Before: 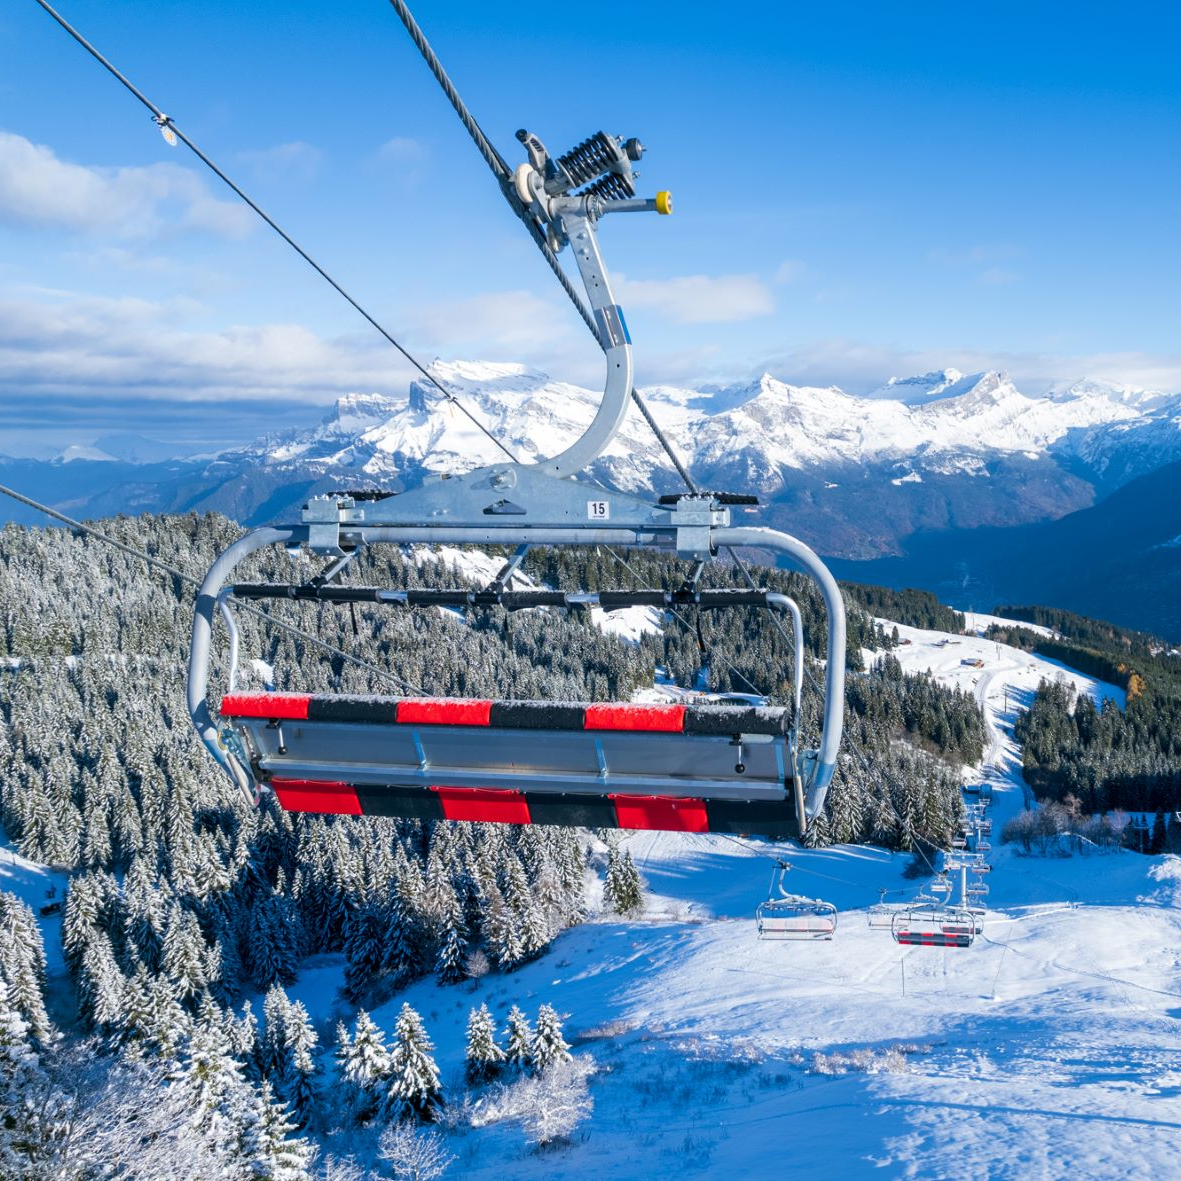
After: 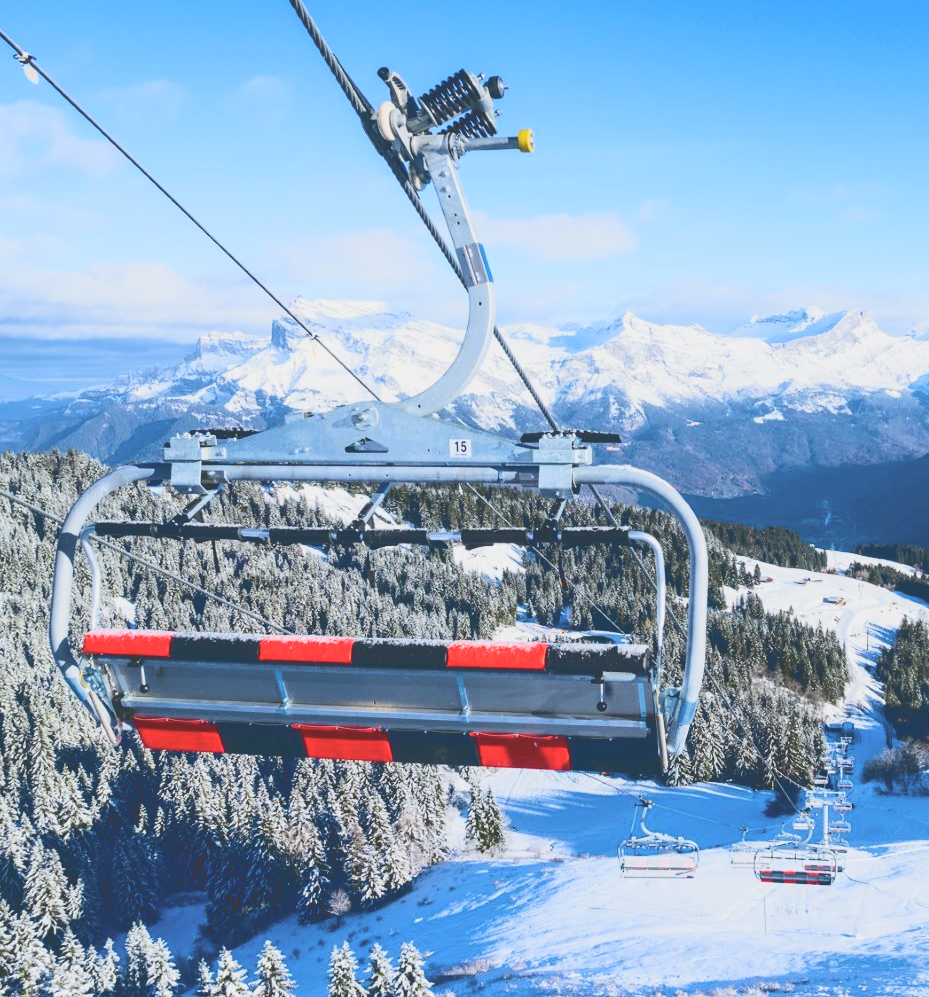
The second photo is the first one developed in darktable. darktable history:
contrast brightness saturation: contrast -0.158, brightness 0.045, saturation -0.132
tone curve: curves: ch0 [(0, 0) (0.003, 0.231) (0.011, 0.231) (0.025, 0.231) (0.044, 0.231) (0.069, 0.231) (0.1, 0.234) (0.136, 0.239) (0.177, 0.243) (0.224, 0.247) (0.277, 0.265) (0.335, 0.311) (0.399, 0.389) (0.468, 0.507) (0.543, 0.634) (0.623, 0.74) (0.709, 0.83) (0.801, 0.889) (0.898, 0.93) (1, 1)], color space Lab, linked channels, preserve colors none
crop: left 11.686%, top 5.293%, right 9.592%, bottom 10.281%
